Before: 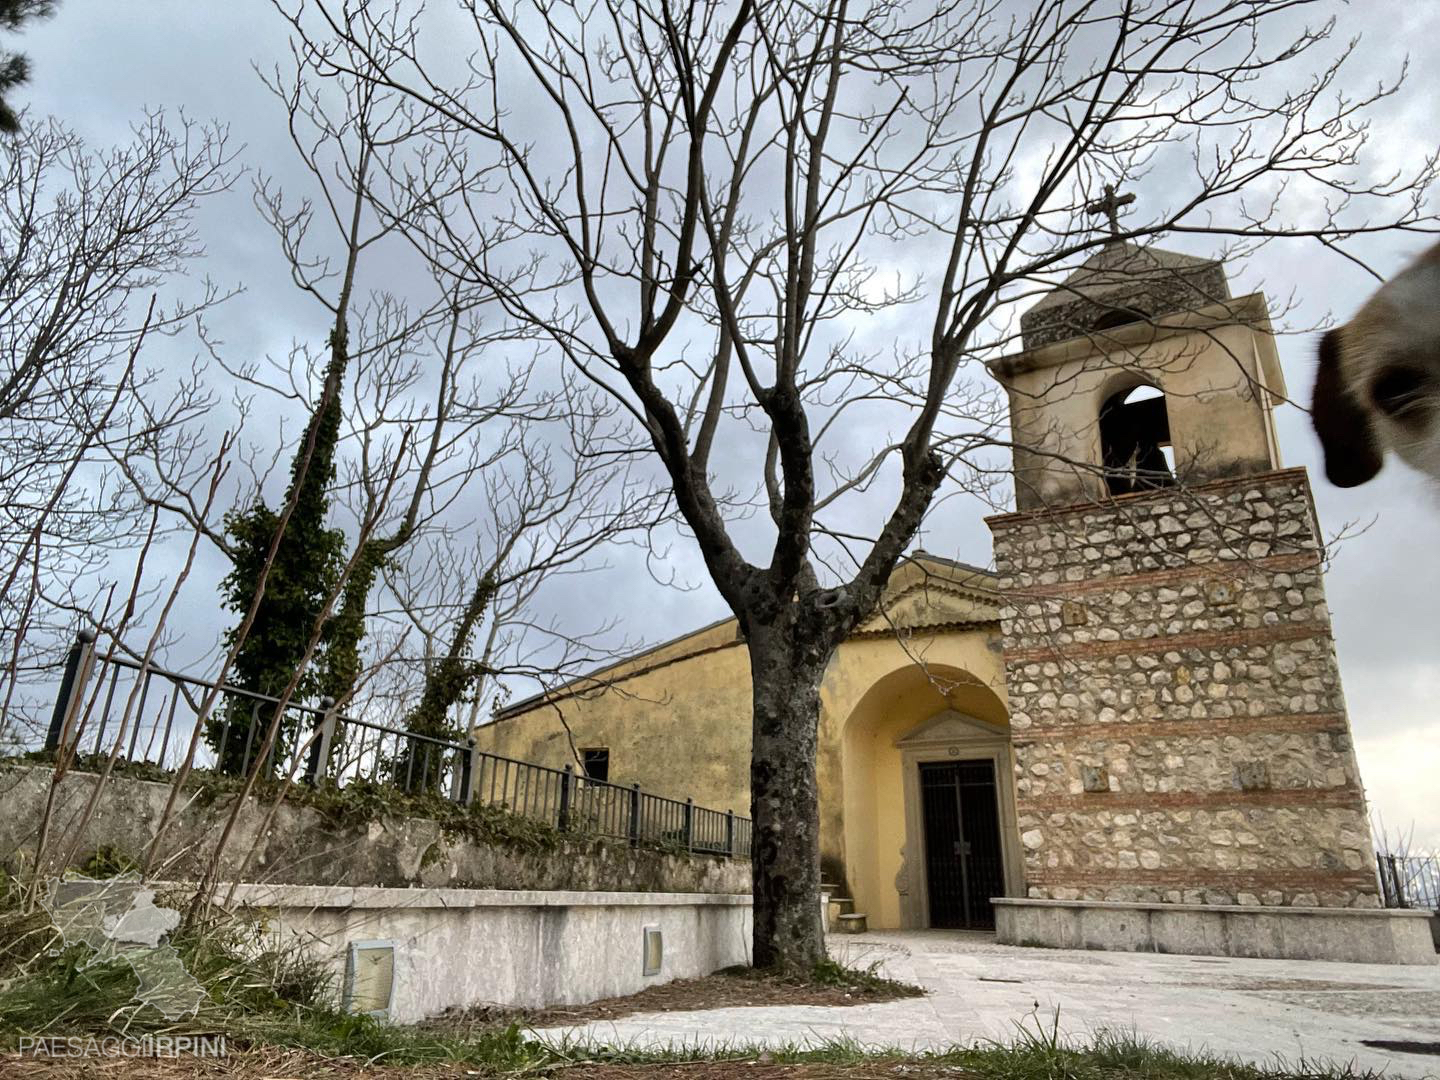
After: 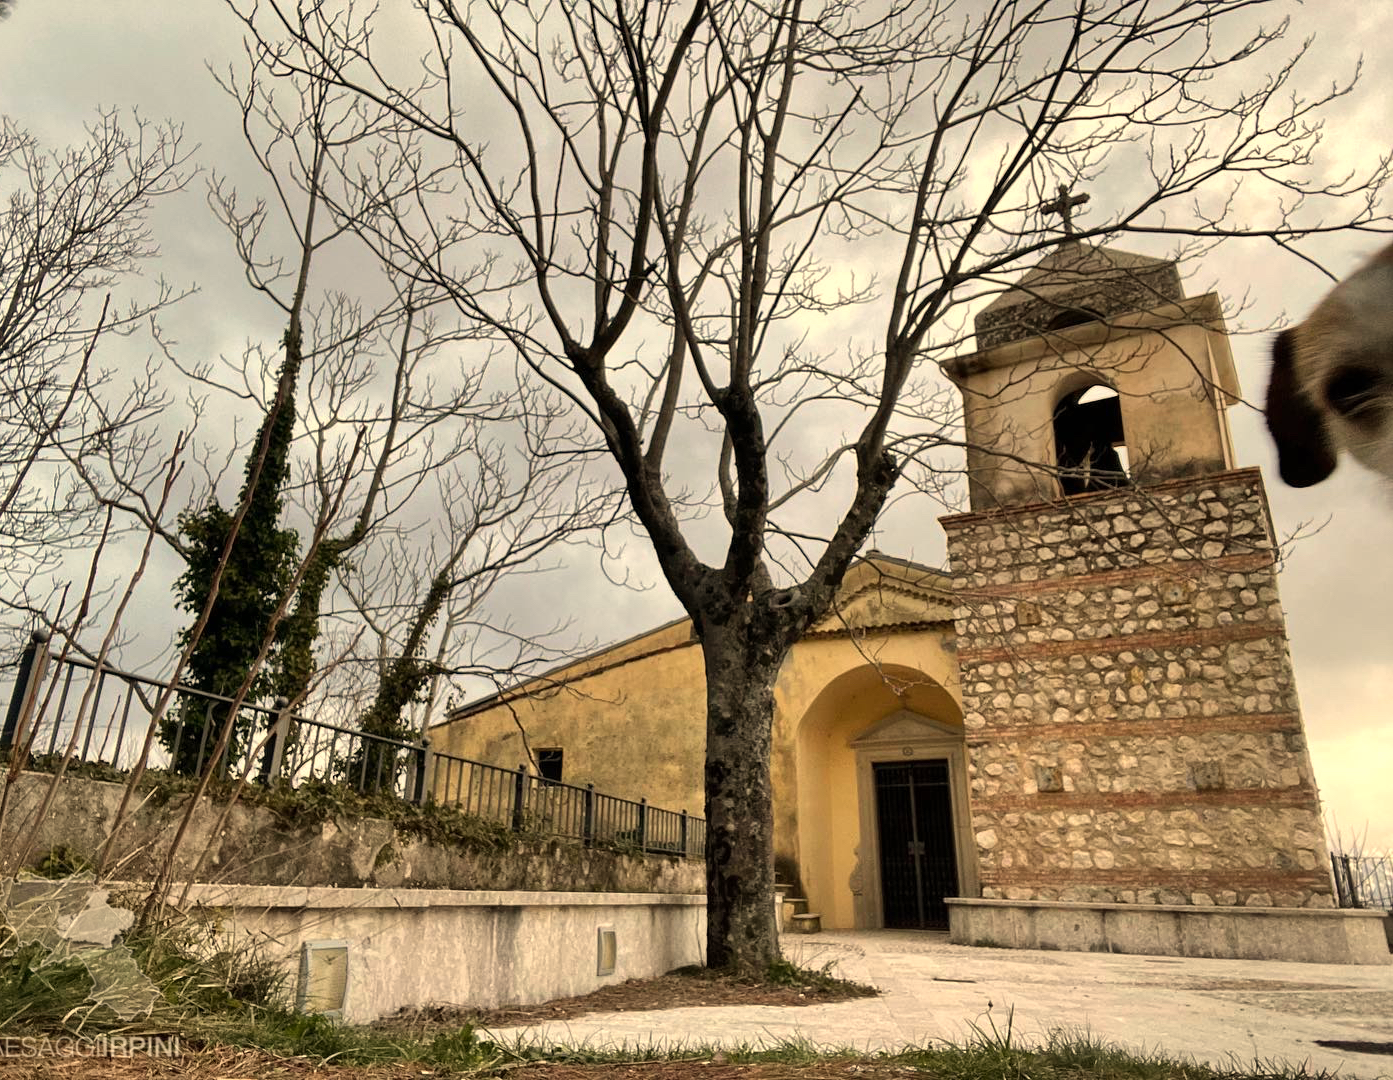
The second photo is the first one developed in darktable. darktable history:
crop and rotate: left 3.238%
white balance: red 1.123, blue 0.83
